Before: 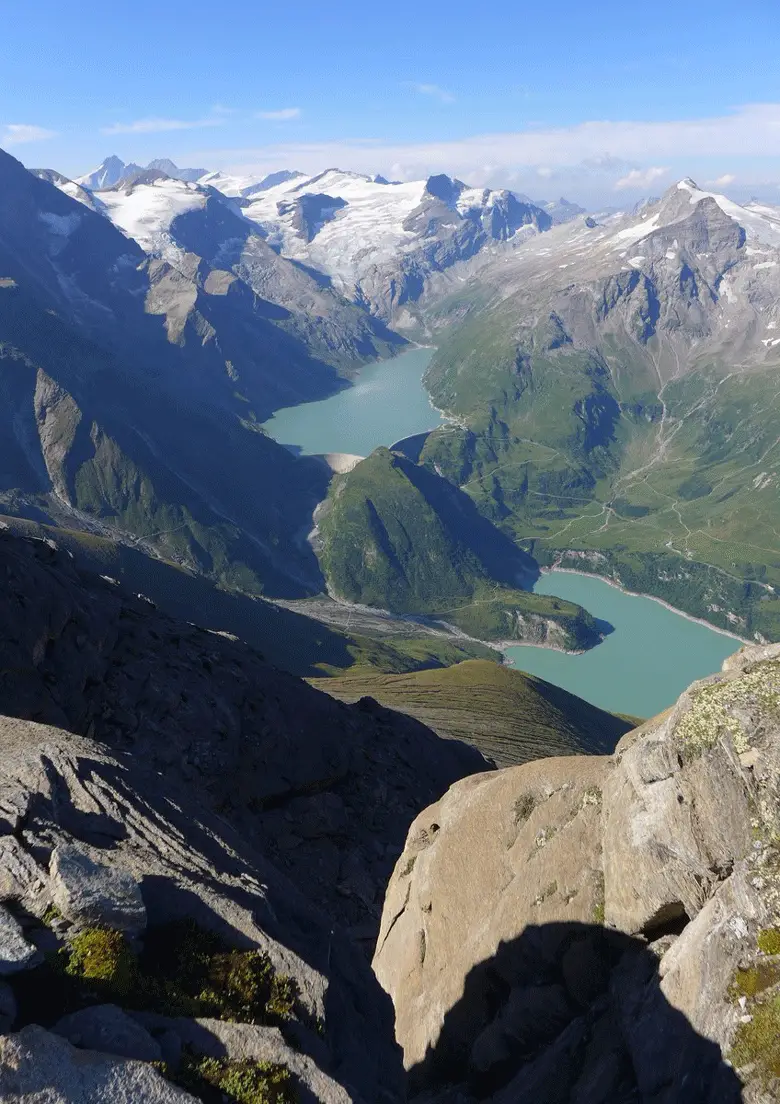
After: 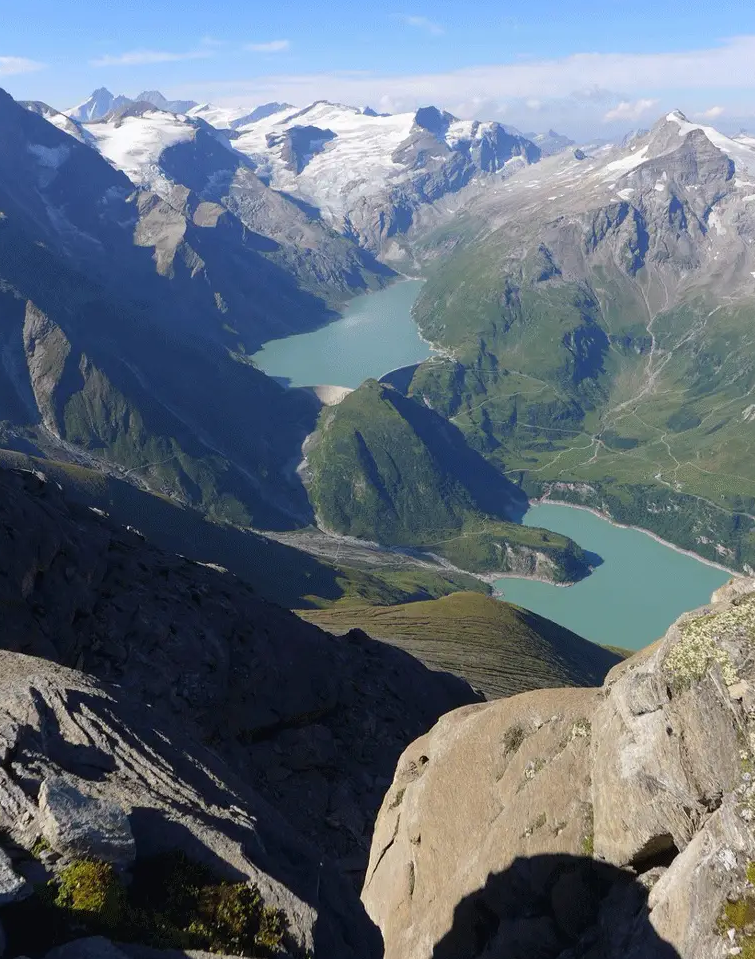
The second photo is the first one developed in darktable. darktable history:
crop: left 1.506%, top 6.183%, right 1.659%, bottom 6.914%
